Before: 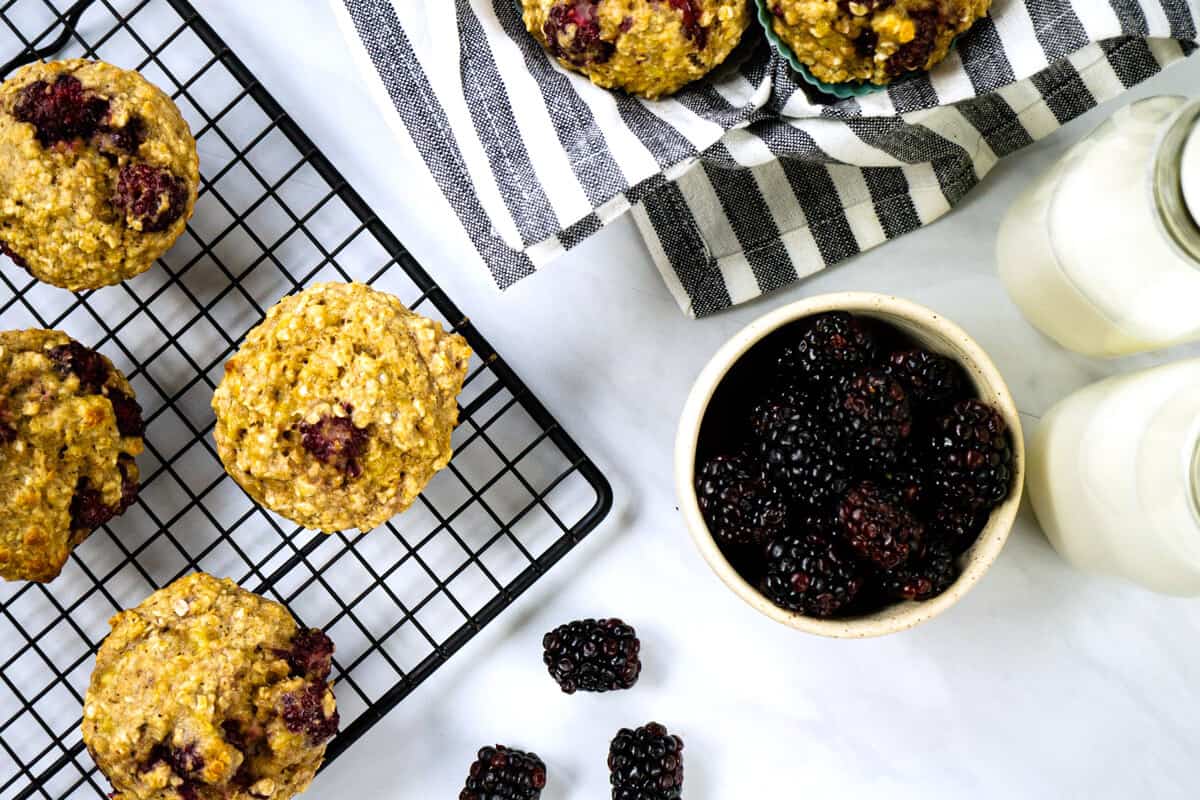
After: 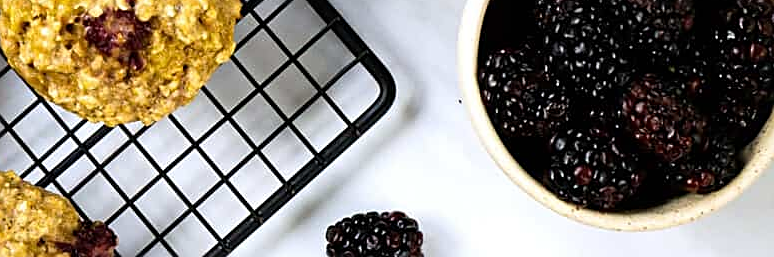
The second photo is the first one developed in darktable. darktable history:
crop: left 18.105%, top 50.998%, right 17.335%, bottom 16.837%
sharpen: on, module defaults
